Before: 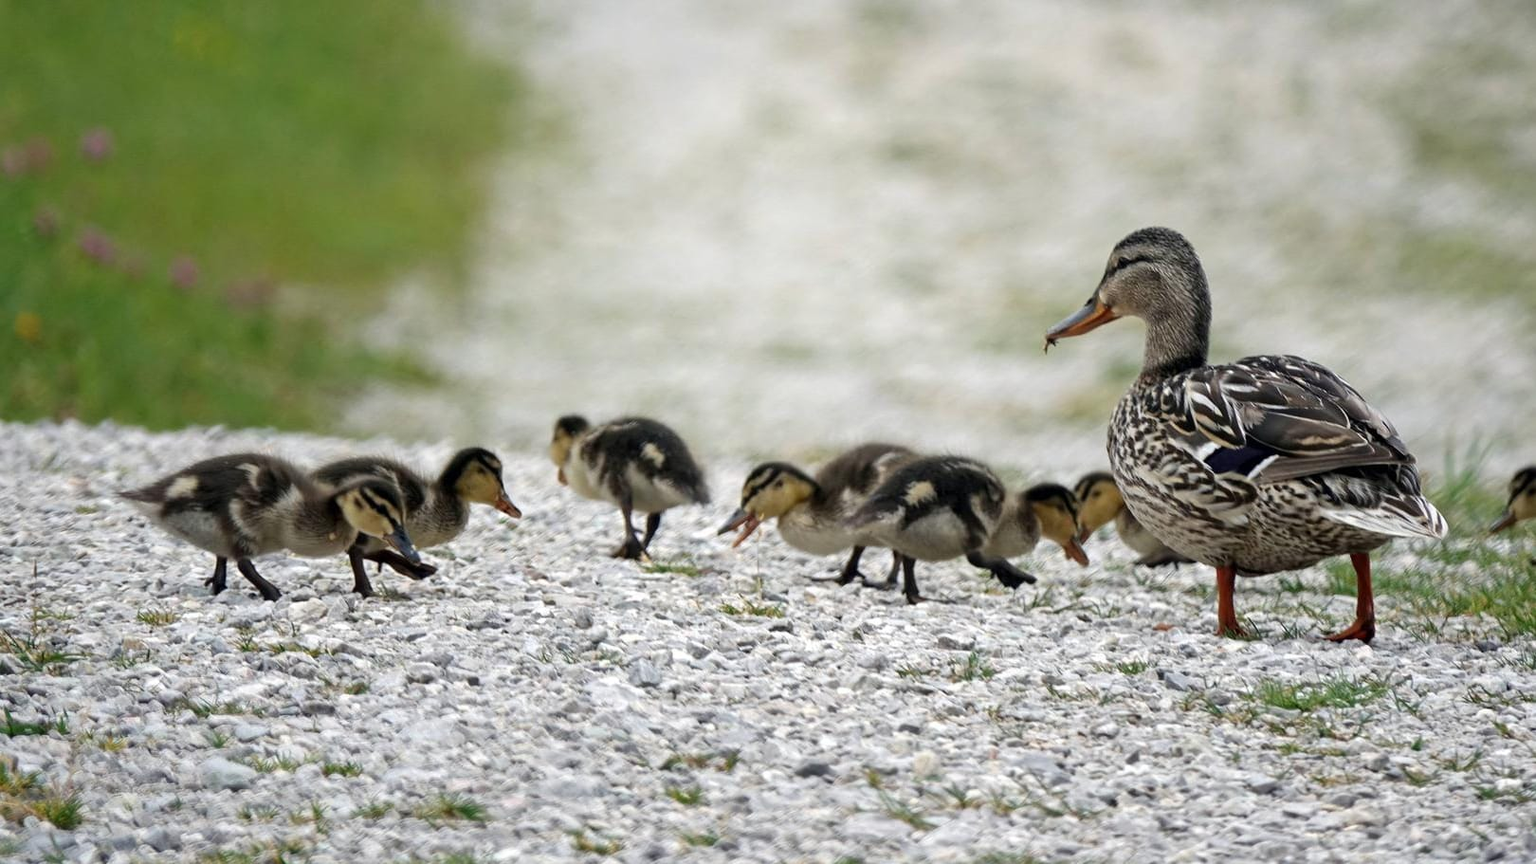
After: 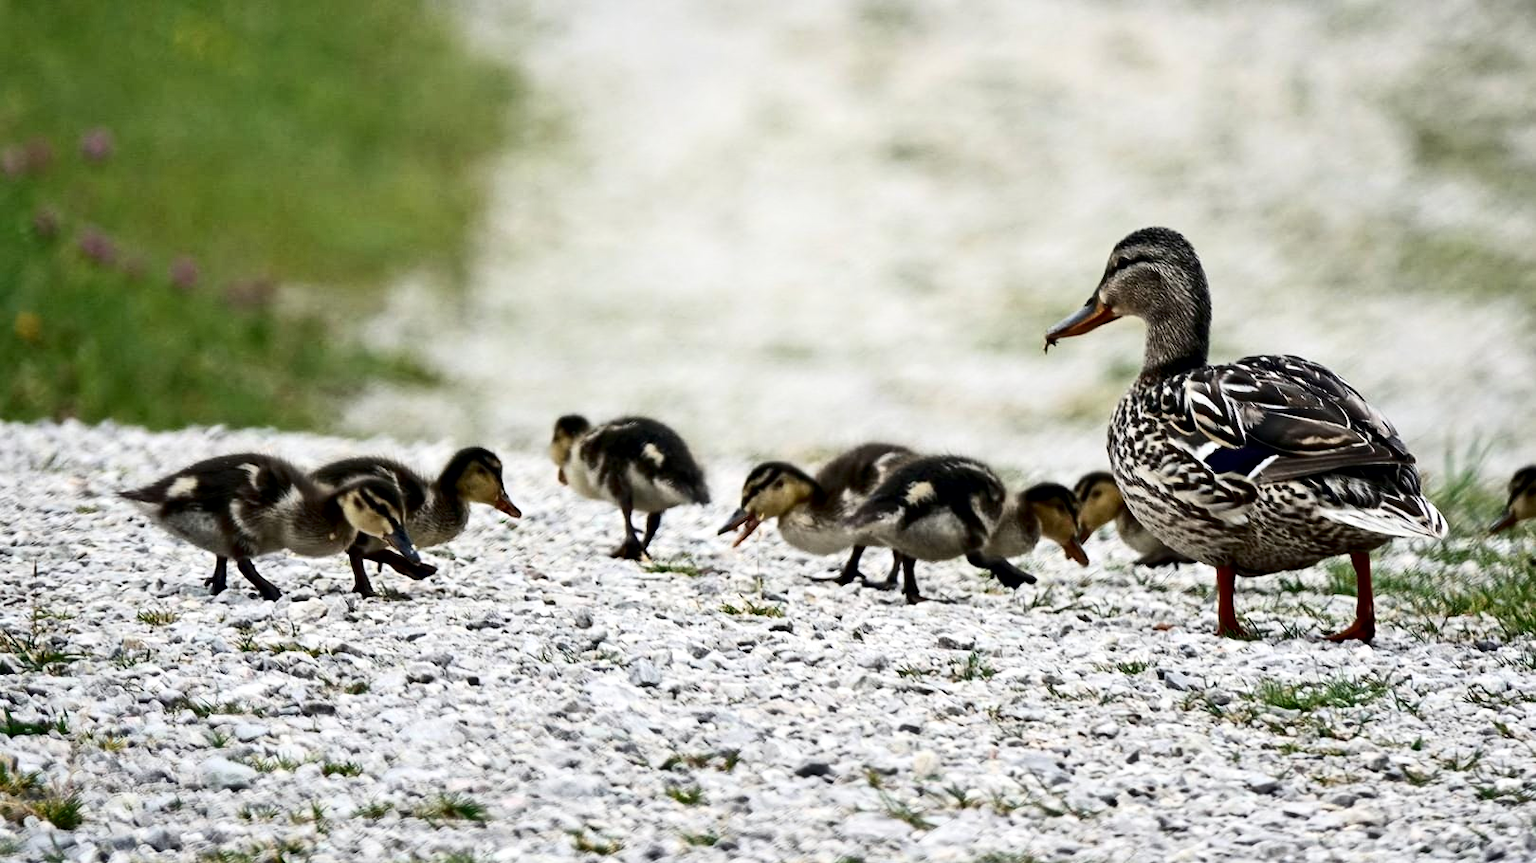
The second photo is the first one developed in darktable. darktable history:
contrast brightness saturation: contrast 0.28
contrast equalizer: y [[0.535, 0.543, 0.548, 0.548, 0.542, 0.532], [0.5 ×6], [0.5 ×6], [0 ×6], [0 ×6]]
